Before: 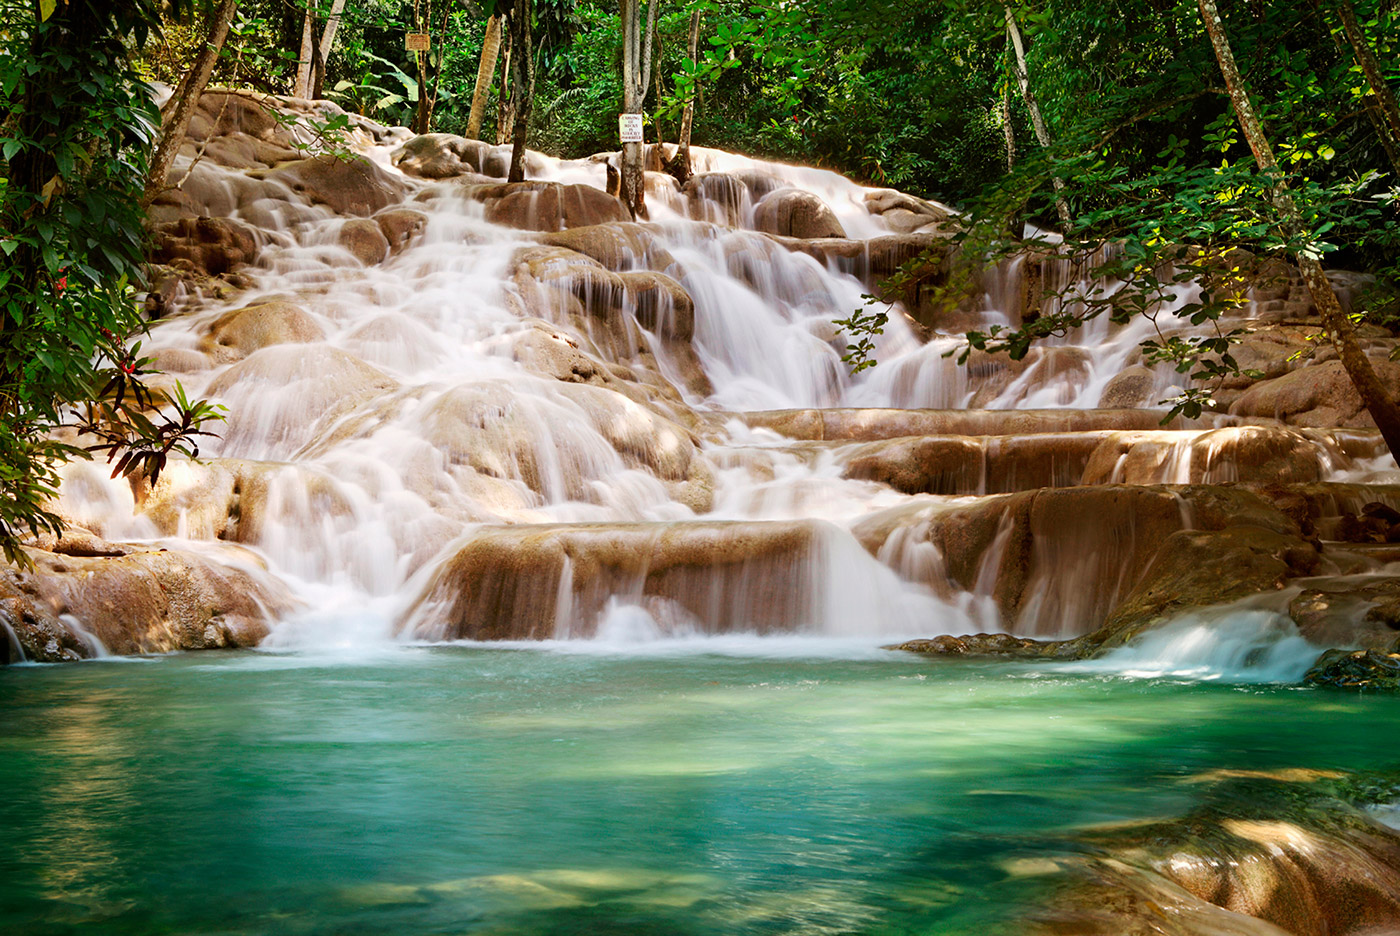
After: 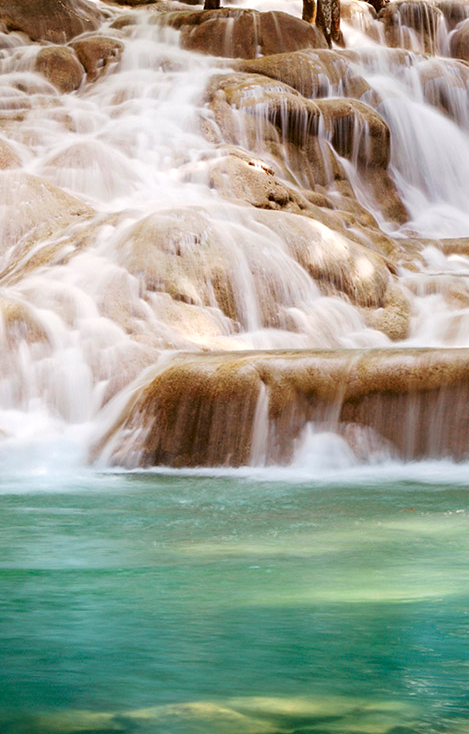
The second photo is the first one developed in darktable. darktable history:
contrast equalizer: y [[0.5 ×6], [0.5 ×6], [0.5, 0.5, 0.501, 0.545, 0.707, 0.863], [0 ×6], [0 ×6]]
local contrast: highlights 100%, shadows 100%, detail 120%, midtone range 0.2
crop and rotate: left 21.77%, top 18.528%, right 44.676%, bottom 2.997%
